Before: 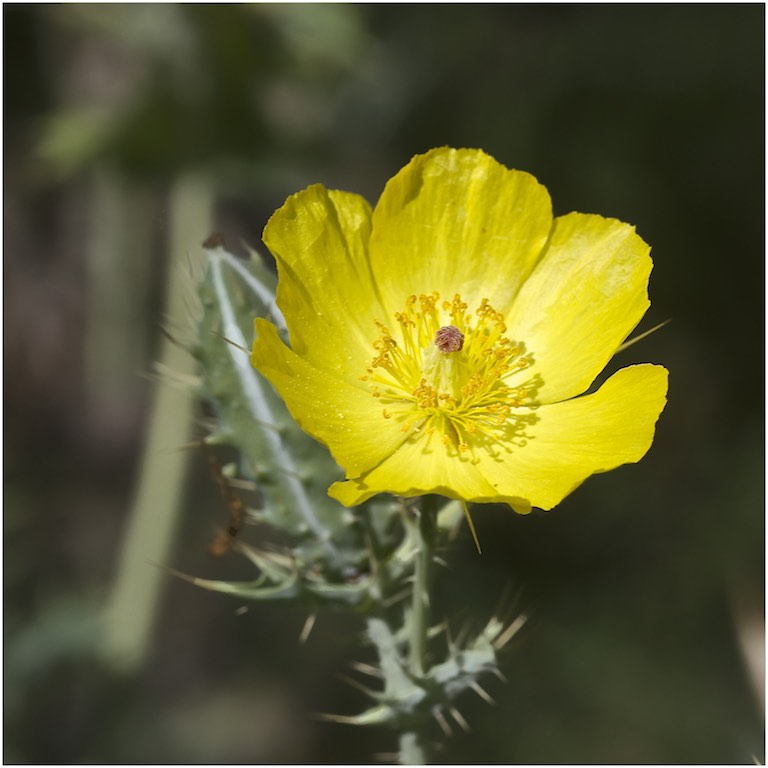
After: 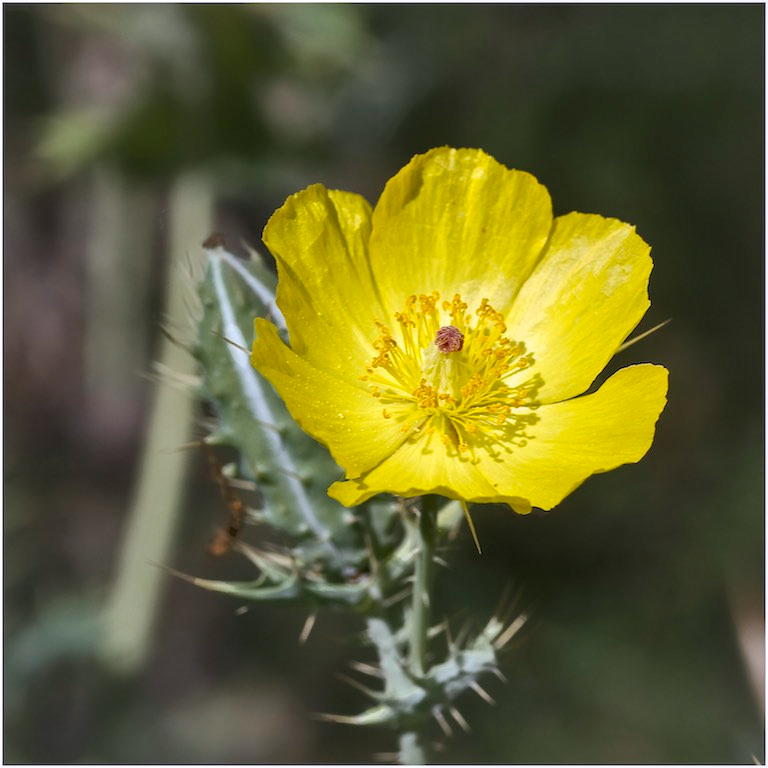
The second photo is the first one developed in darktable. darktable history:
white balance: red 1.004, blue 1.096
local contrast: on, module defaults
